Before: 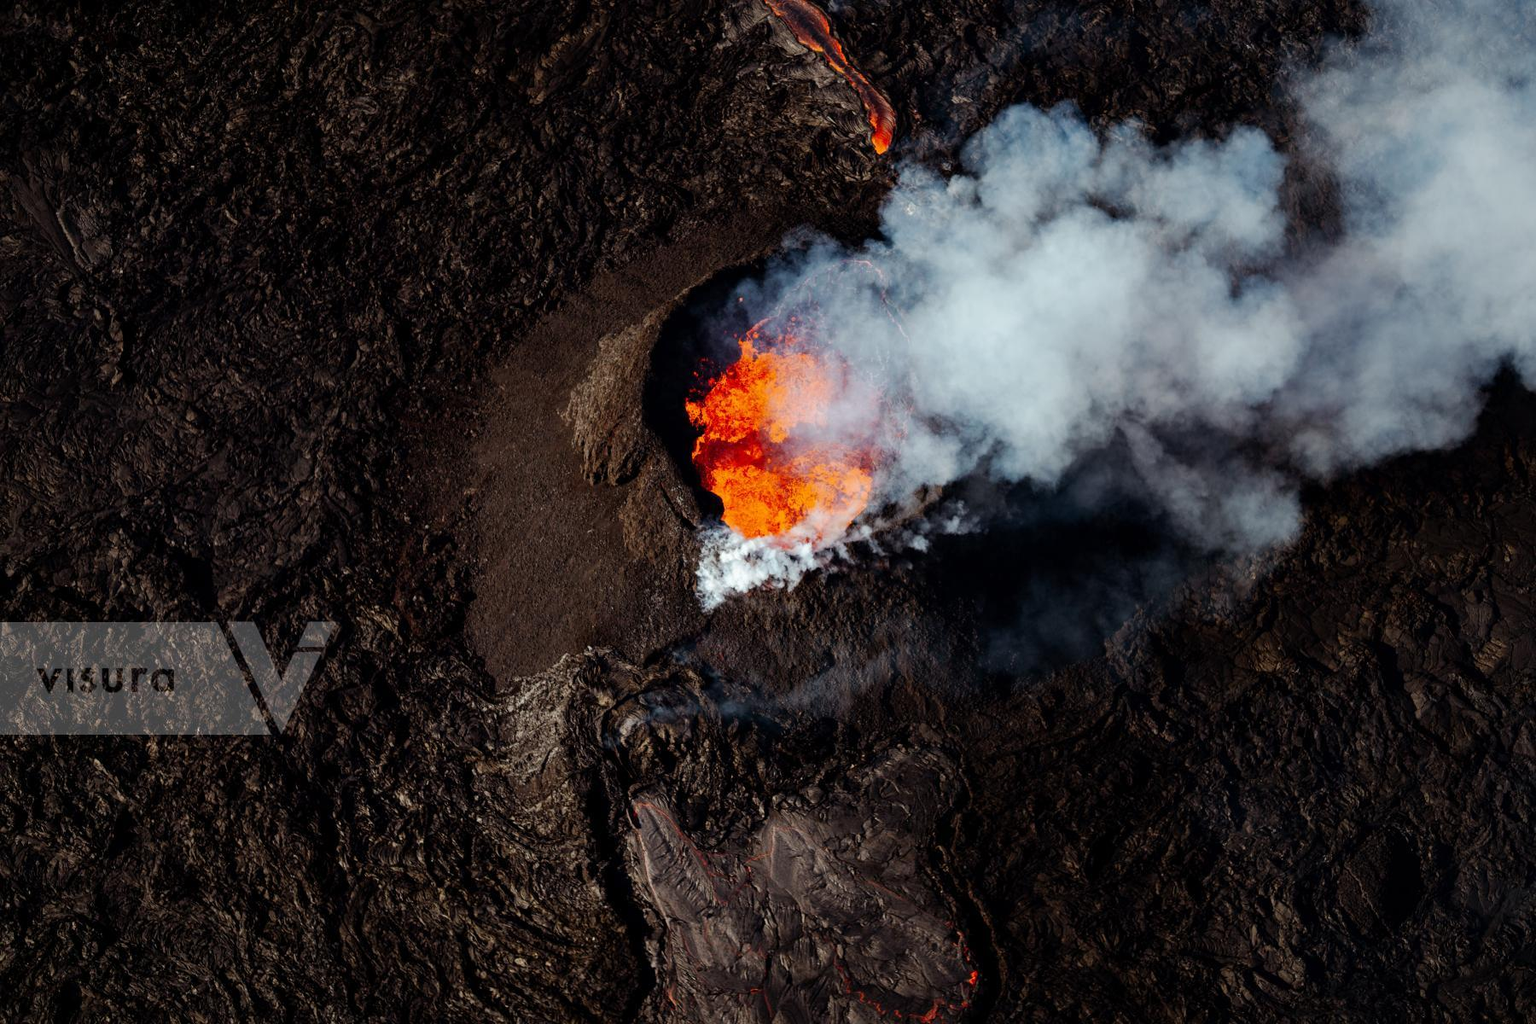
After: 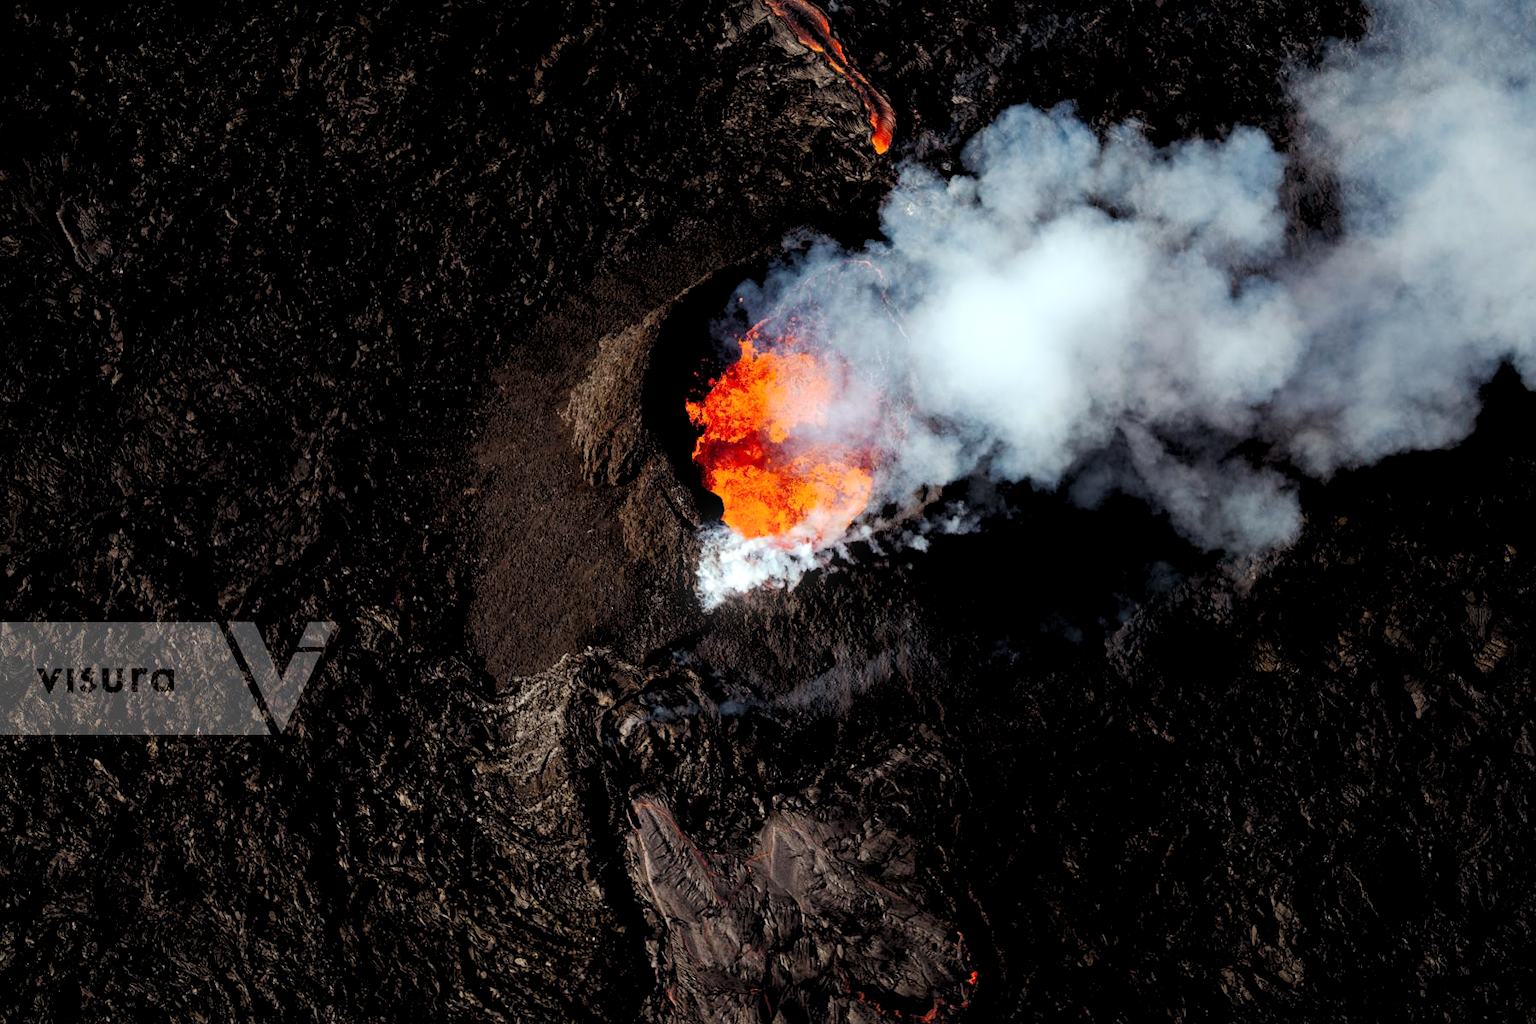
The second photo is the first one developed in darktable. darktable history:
rgb levels: levels [[0.01, 0.419, 0.839], [0, 0.5, 1], [0, 0.5, 1]]
bloom: size 5%, threshold 95%, strength 15%
